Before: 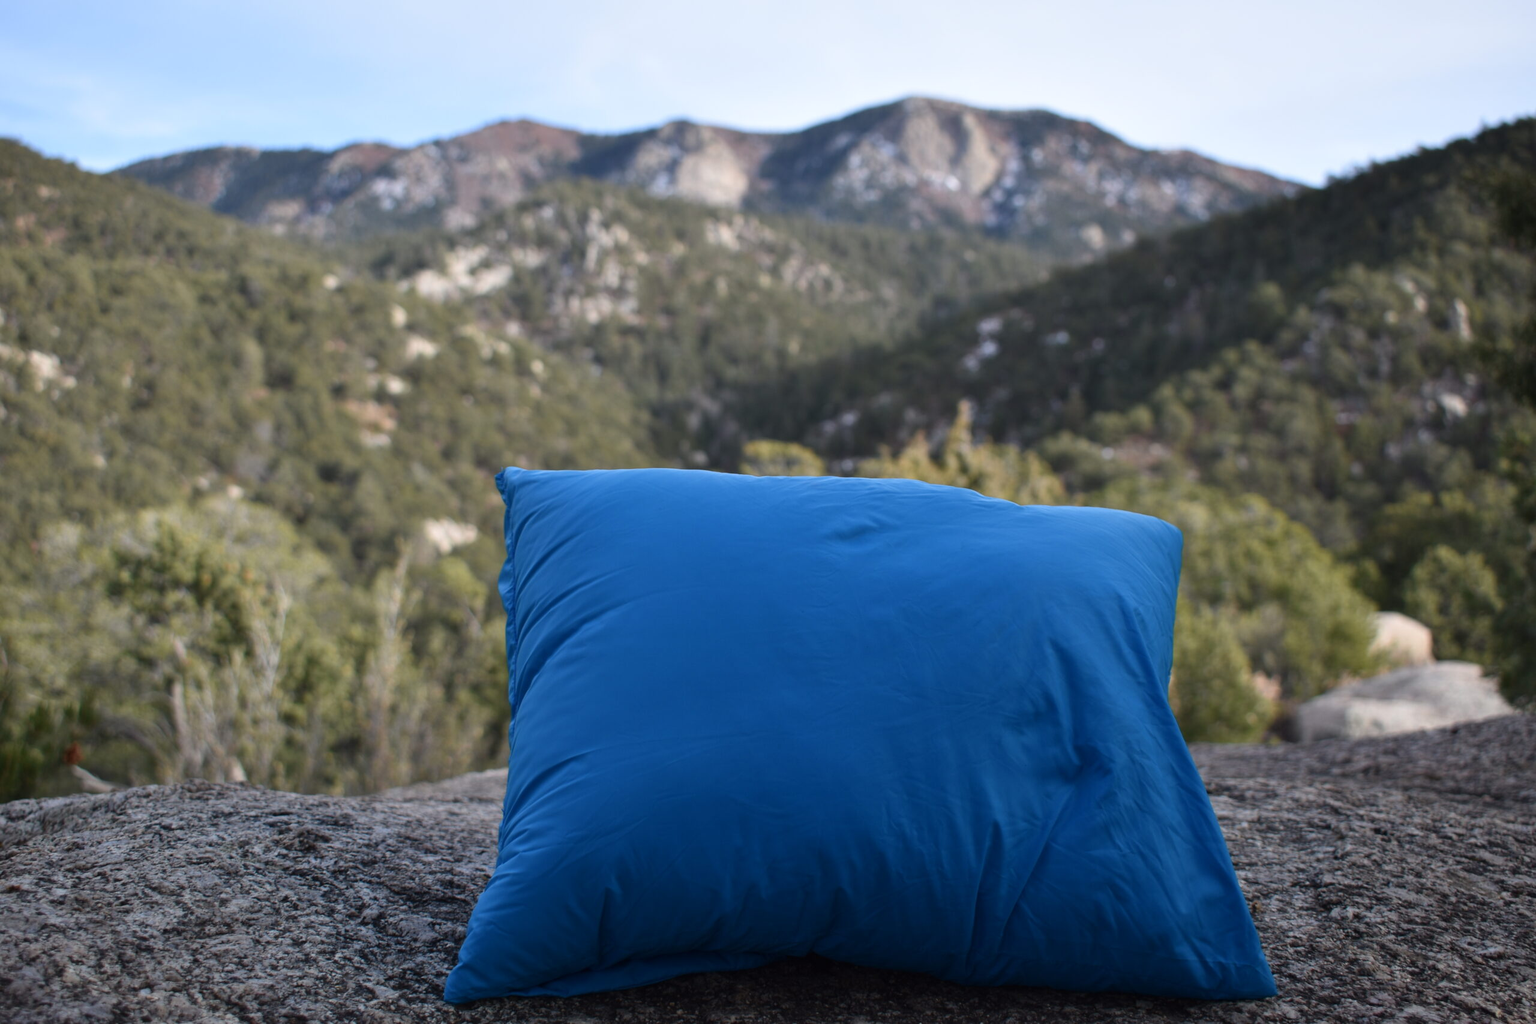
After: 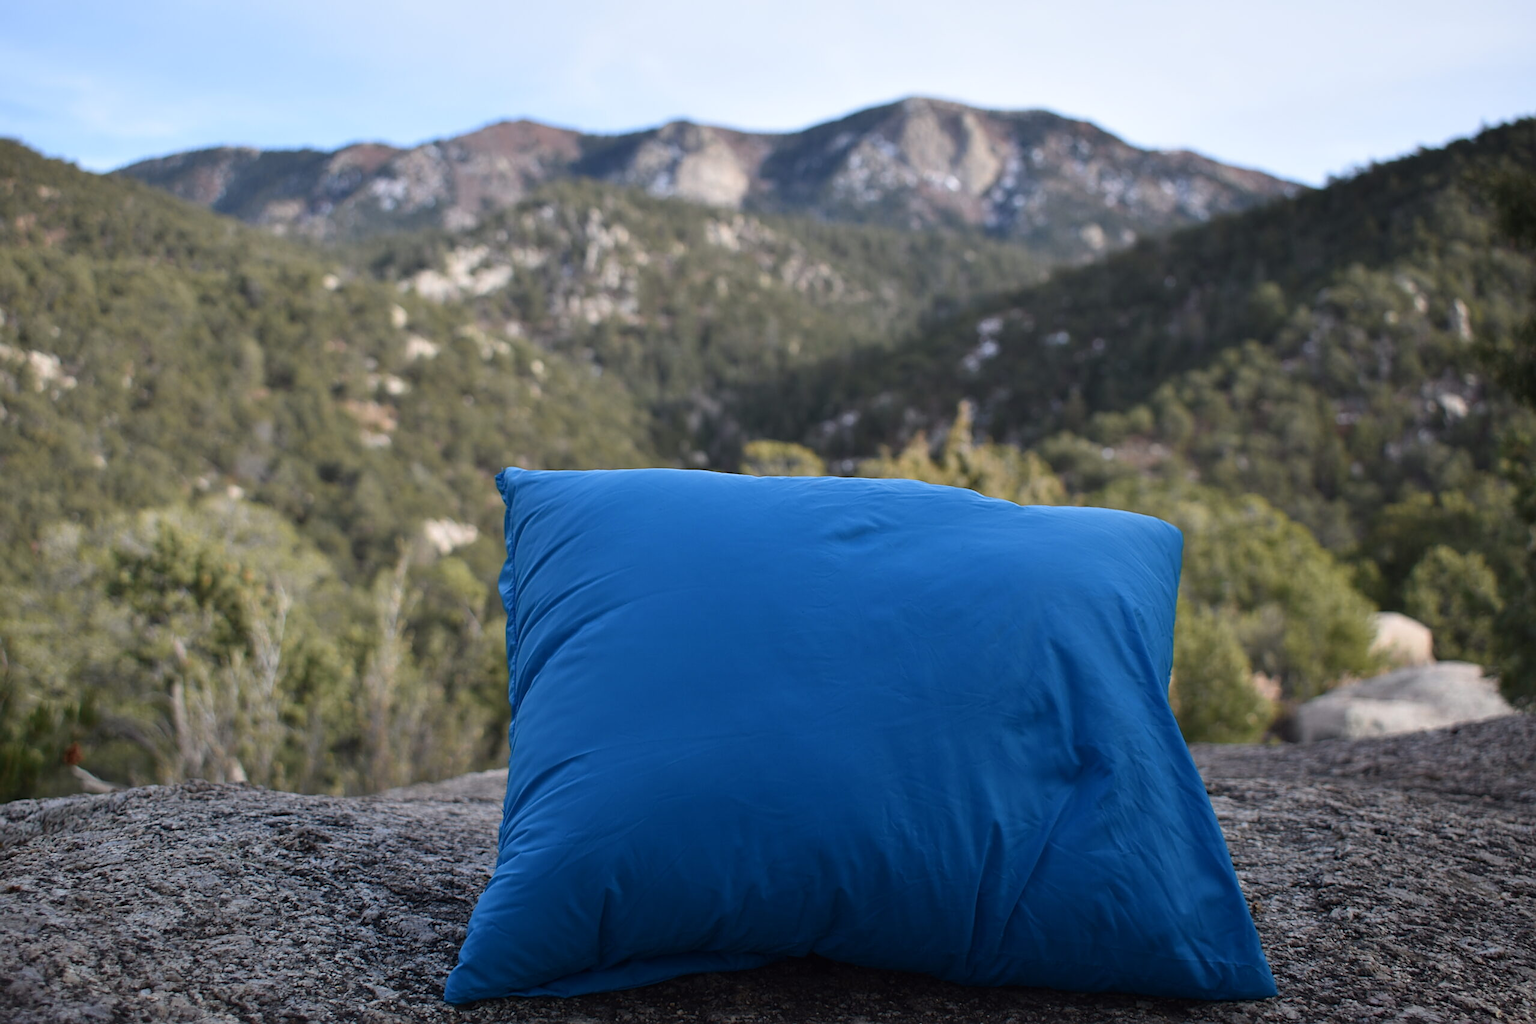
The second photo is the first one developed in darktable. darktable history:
sharpen: amount 0.488
